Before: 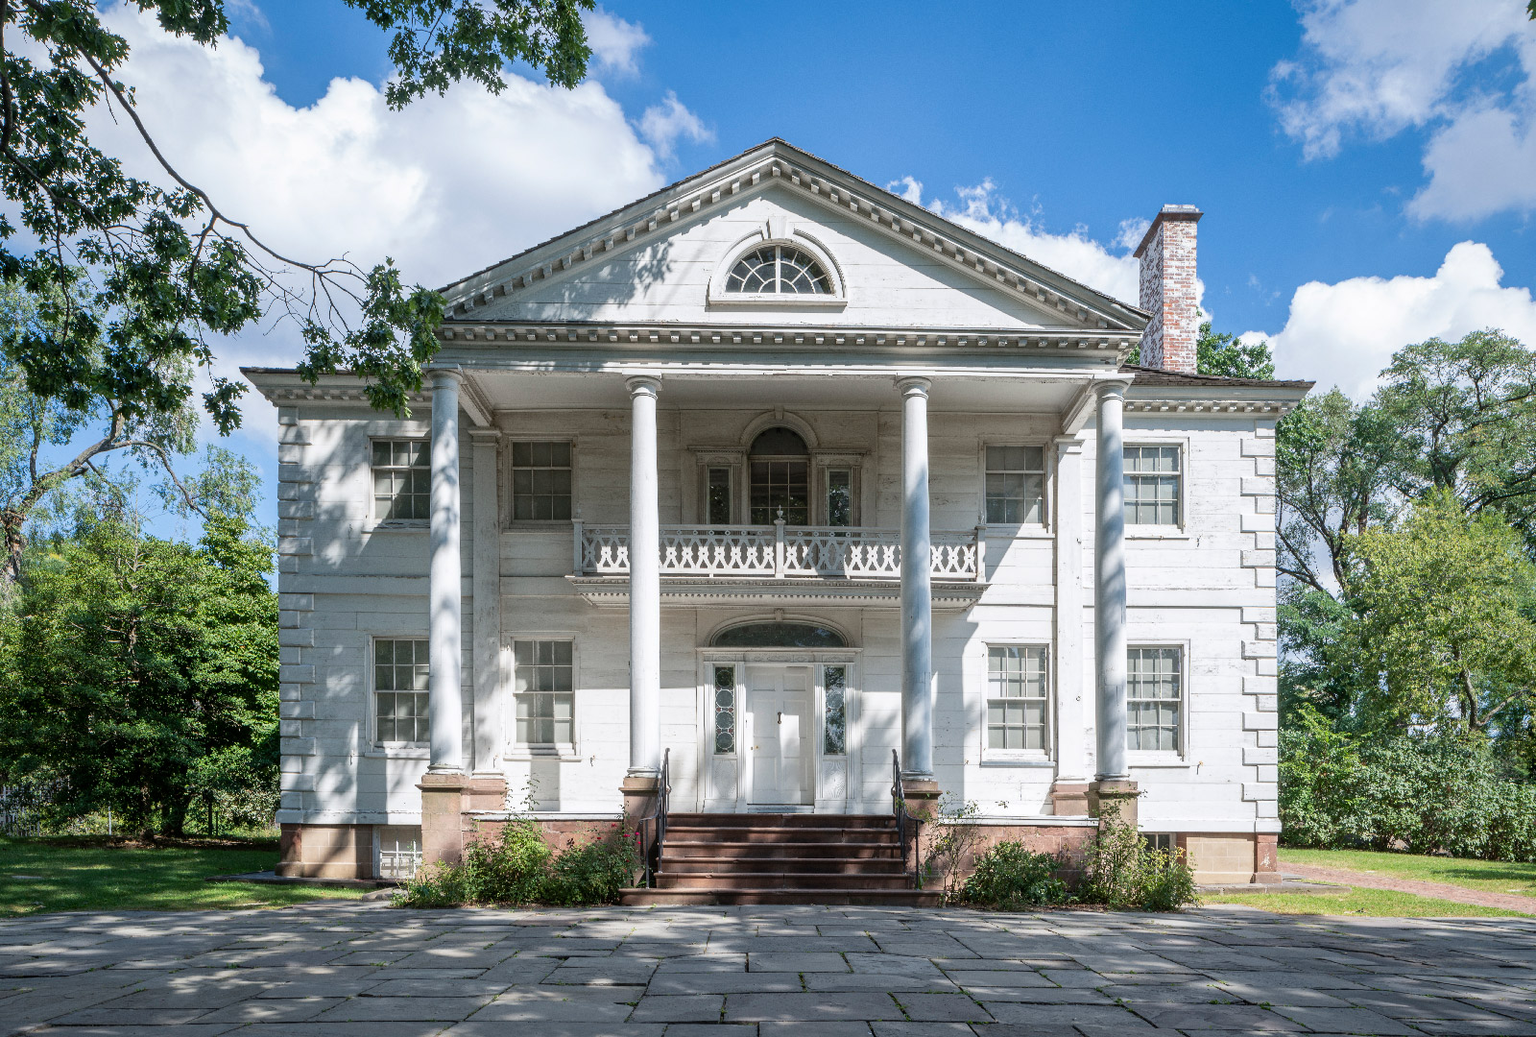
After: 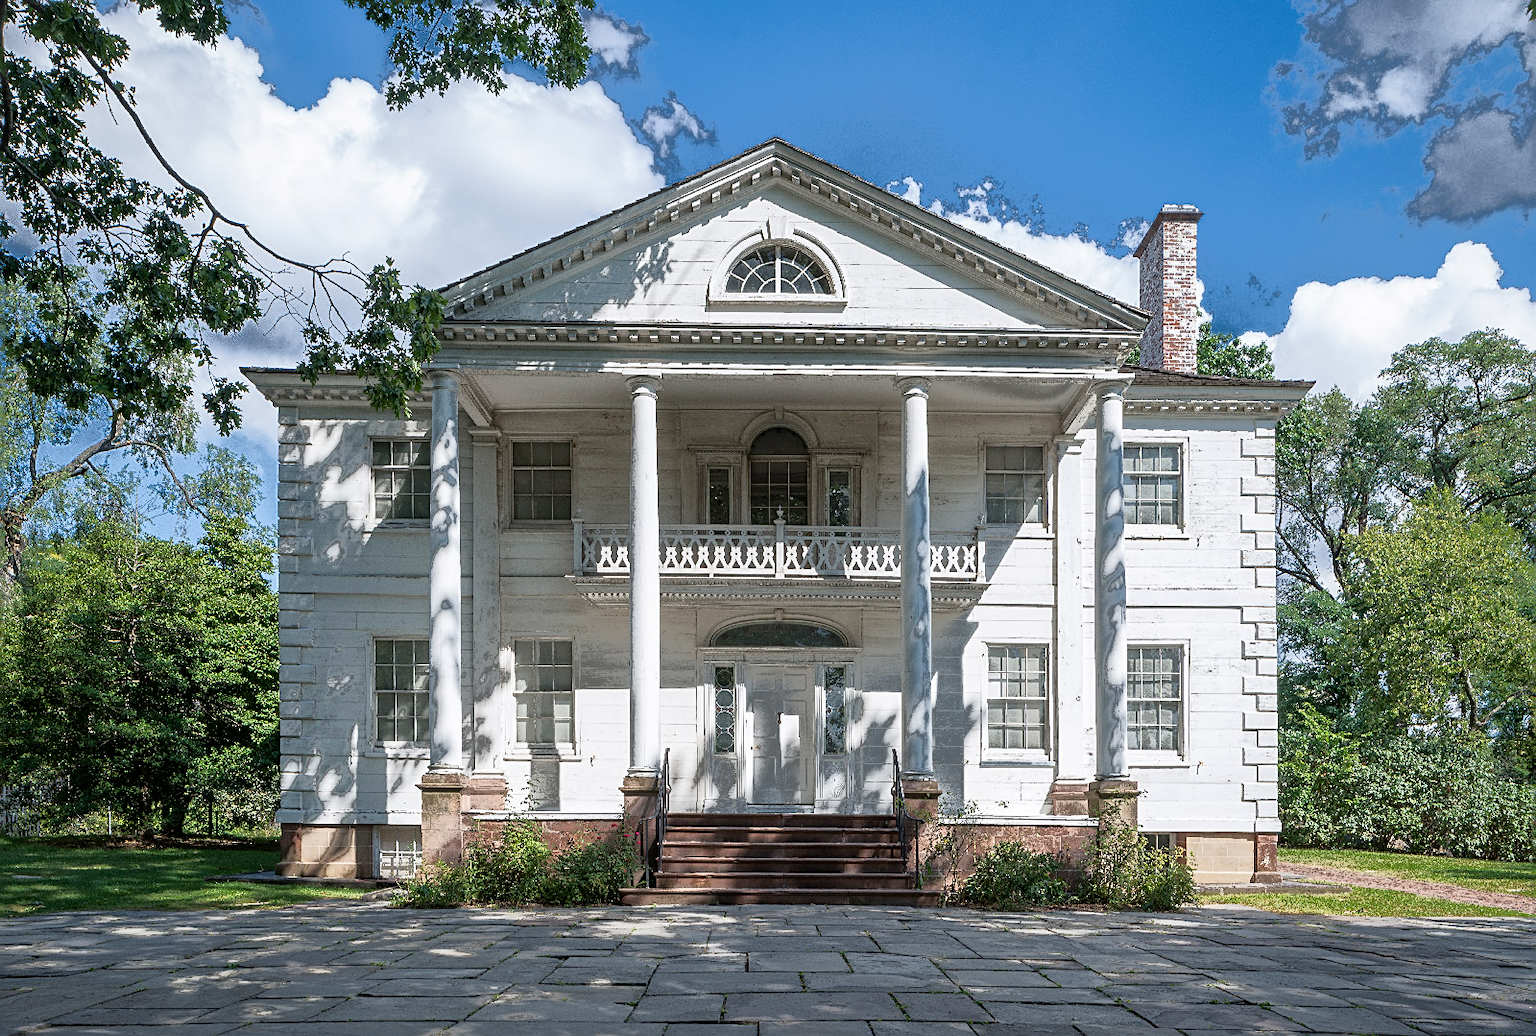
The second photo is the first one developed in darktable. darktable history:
fill light: exposure -0.73 EV, center 0.69, width 2.2
sharpen: on, module defaults
